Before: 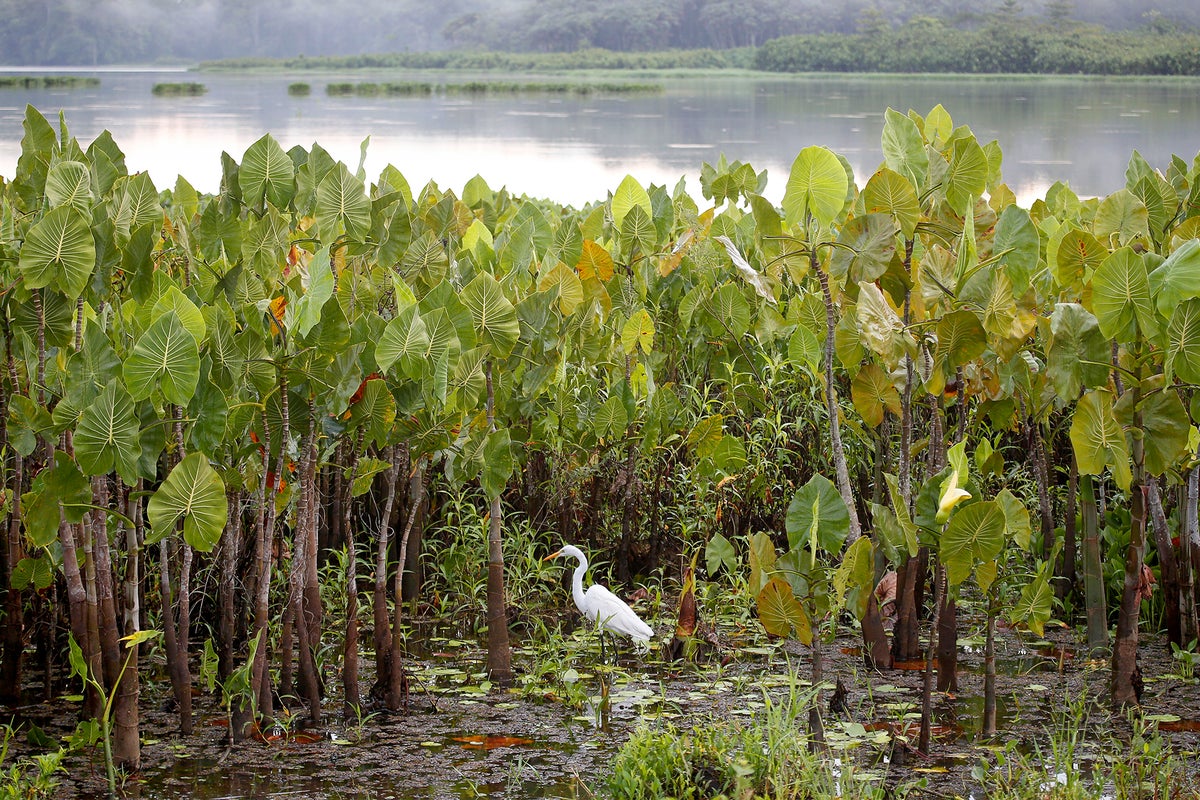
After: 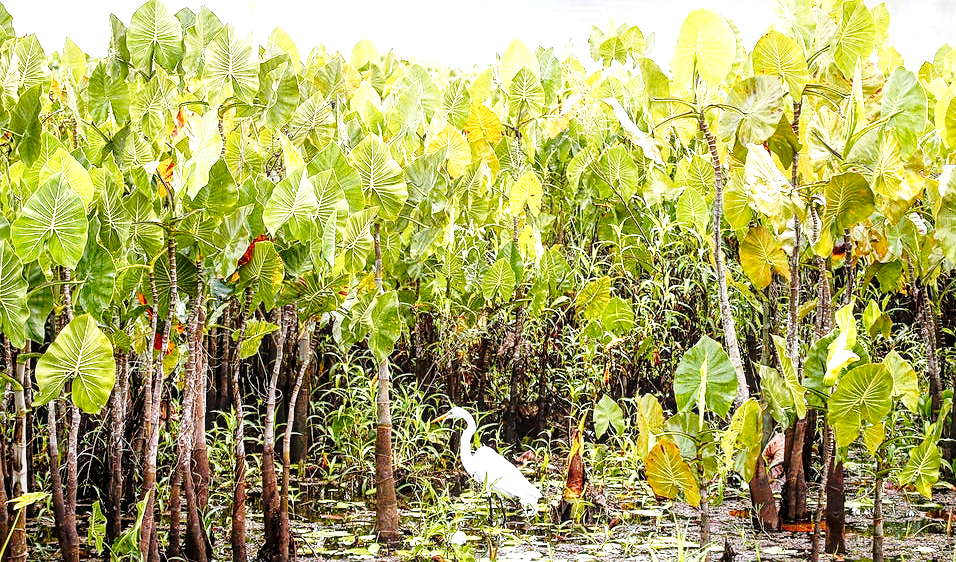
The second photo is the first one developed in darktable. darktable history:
crop: left 9.374%, top 17.322%, right 10.956%, bottom 12.372%
local contrast: highlights 61%, detail 143%, midtone range 0.421
exposure: exposure 0.293 EV, compensate highlight preservation false
sharpen: amount 0.217
color correction: highlights b* 0.034
tone equalizer: -8 EV -0.723 EV, -7 EV -0.678 EV, -6 EV -0.564 EV, -5 EV -0.425 EV, -3 EV 0.372 EV, -2 EV 0.6 EV, -1 EV 0.693 EV, +0 EV 0.772 EV
base curve: curves: ch0 [(0, 0) (0.028, 0.03) (0.121, 0.232) (0.46, 0.748) (0.859, 0.968) (1, 1)], preserve colors none
